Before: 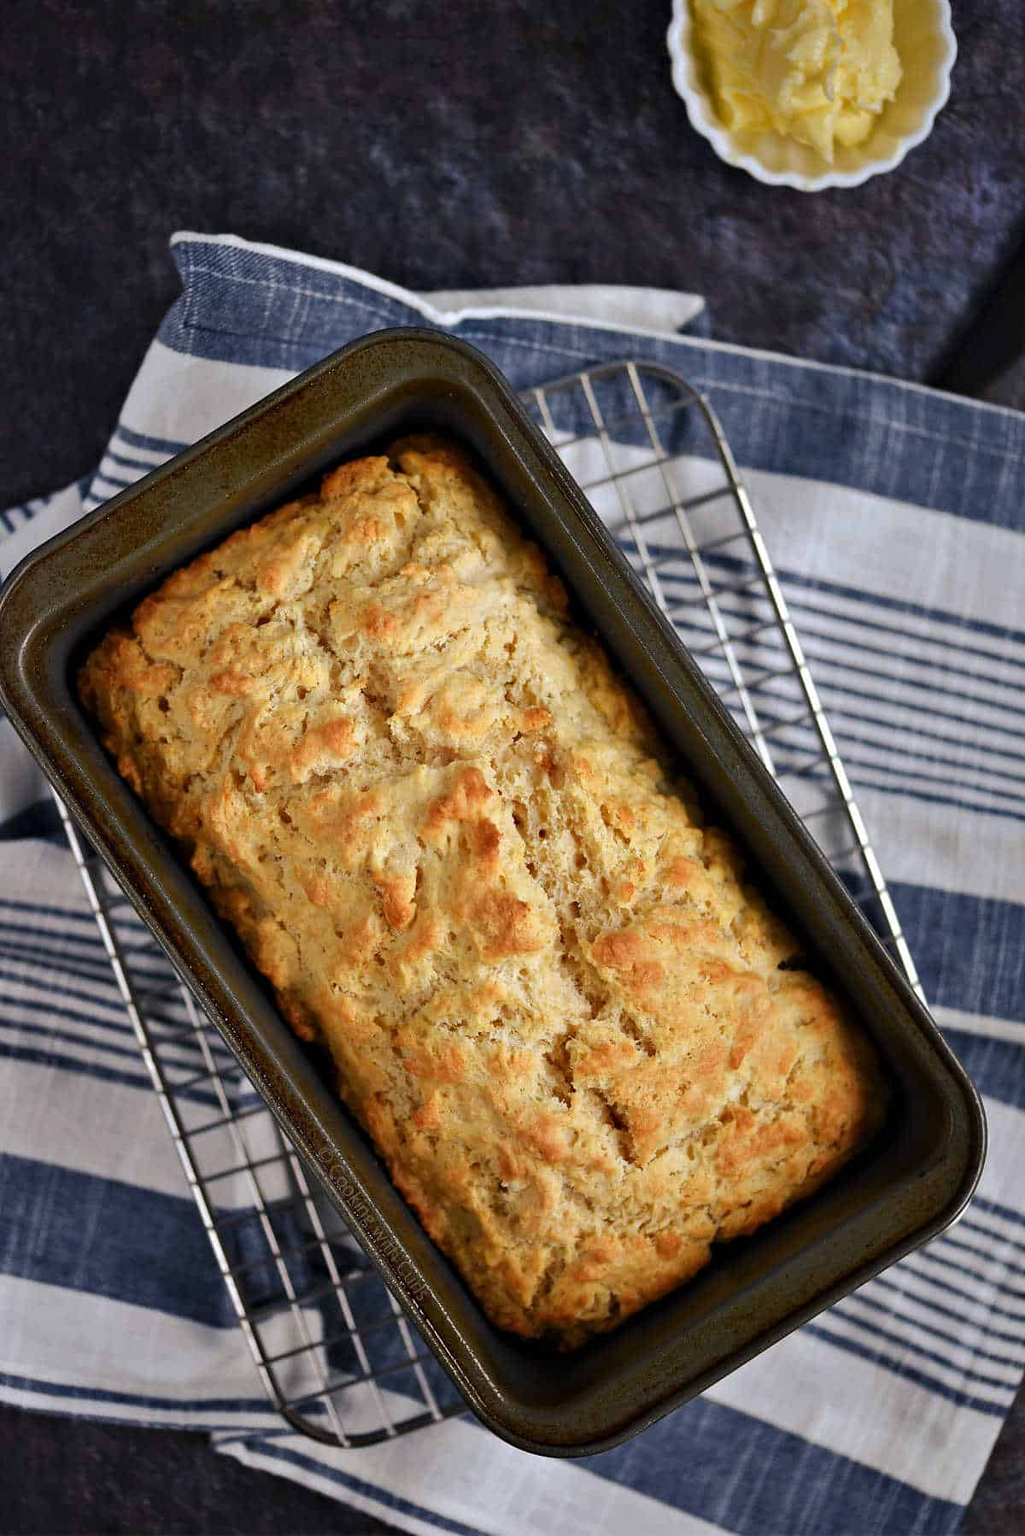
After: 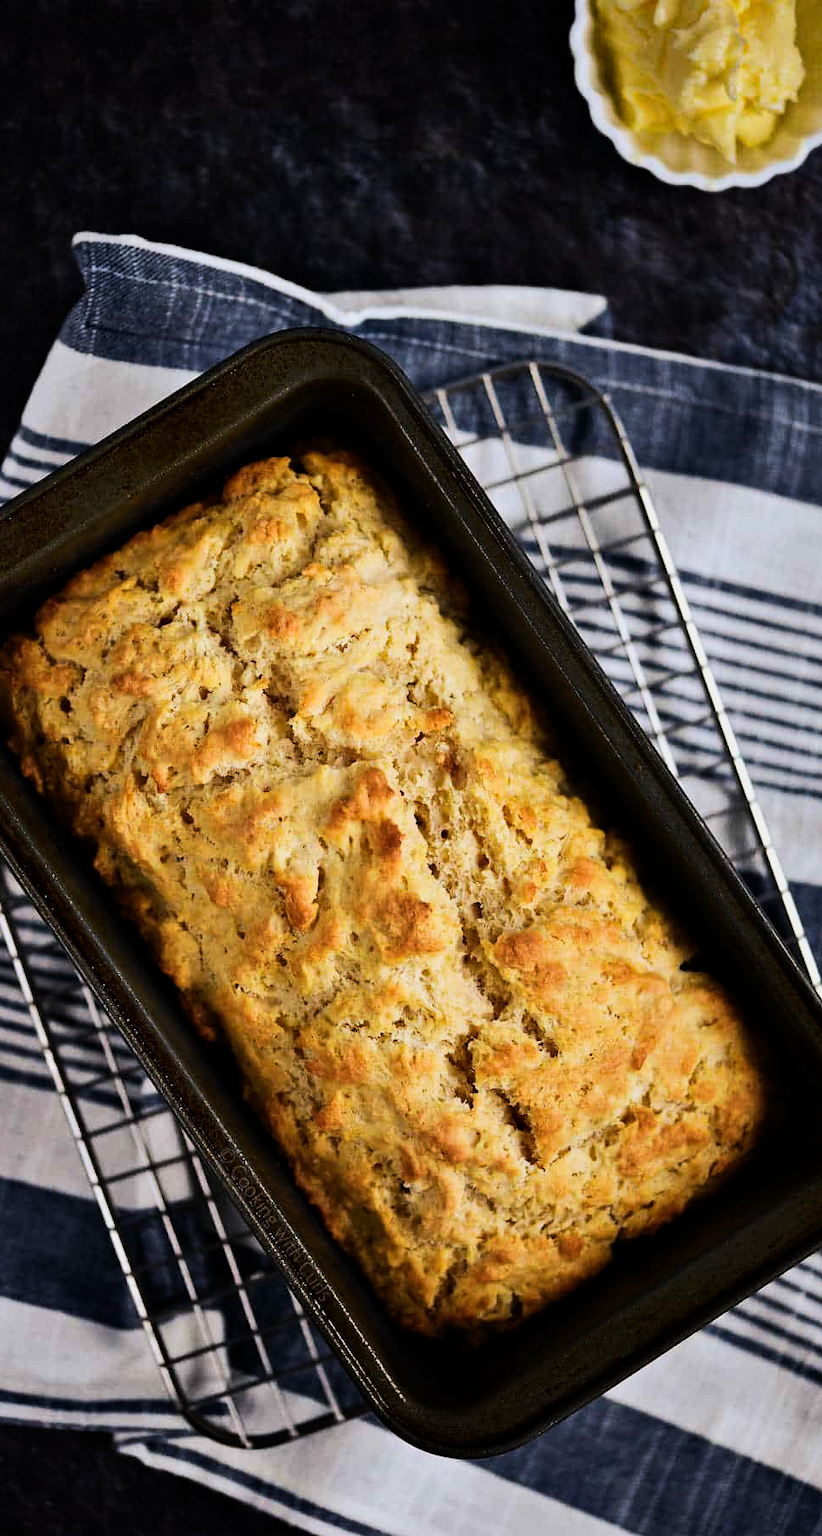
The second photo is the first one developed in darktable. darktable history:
crop and rotate: left 9.597%, right 10.195%
color balance rgb: perceptual brilliance grading › highlights 14.29%, perceptual brilliance grading › mid-tones -5.92%, perceptual brilliance grading › shadows -26.83%, global vibrance 31.18%
filmic rgb: black relative exposure -7.5 EV, white relative exposure 5 EV, hardness 3.31, contrast 1.3, contrast in shadows safe
